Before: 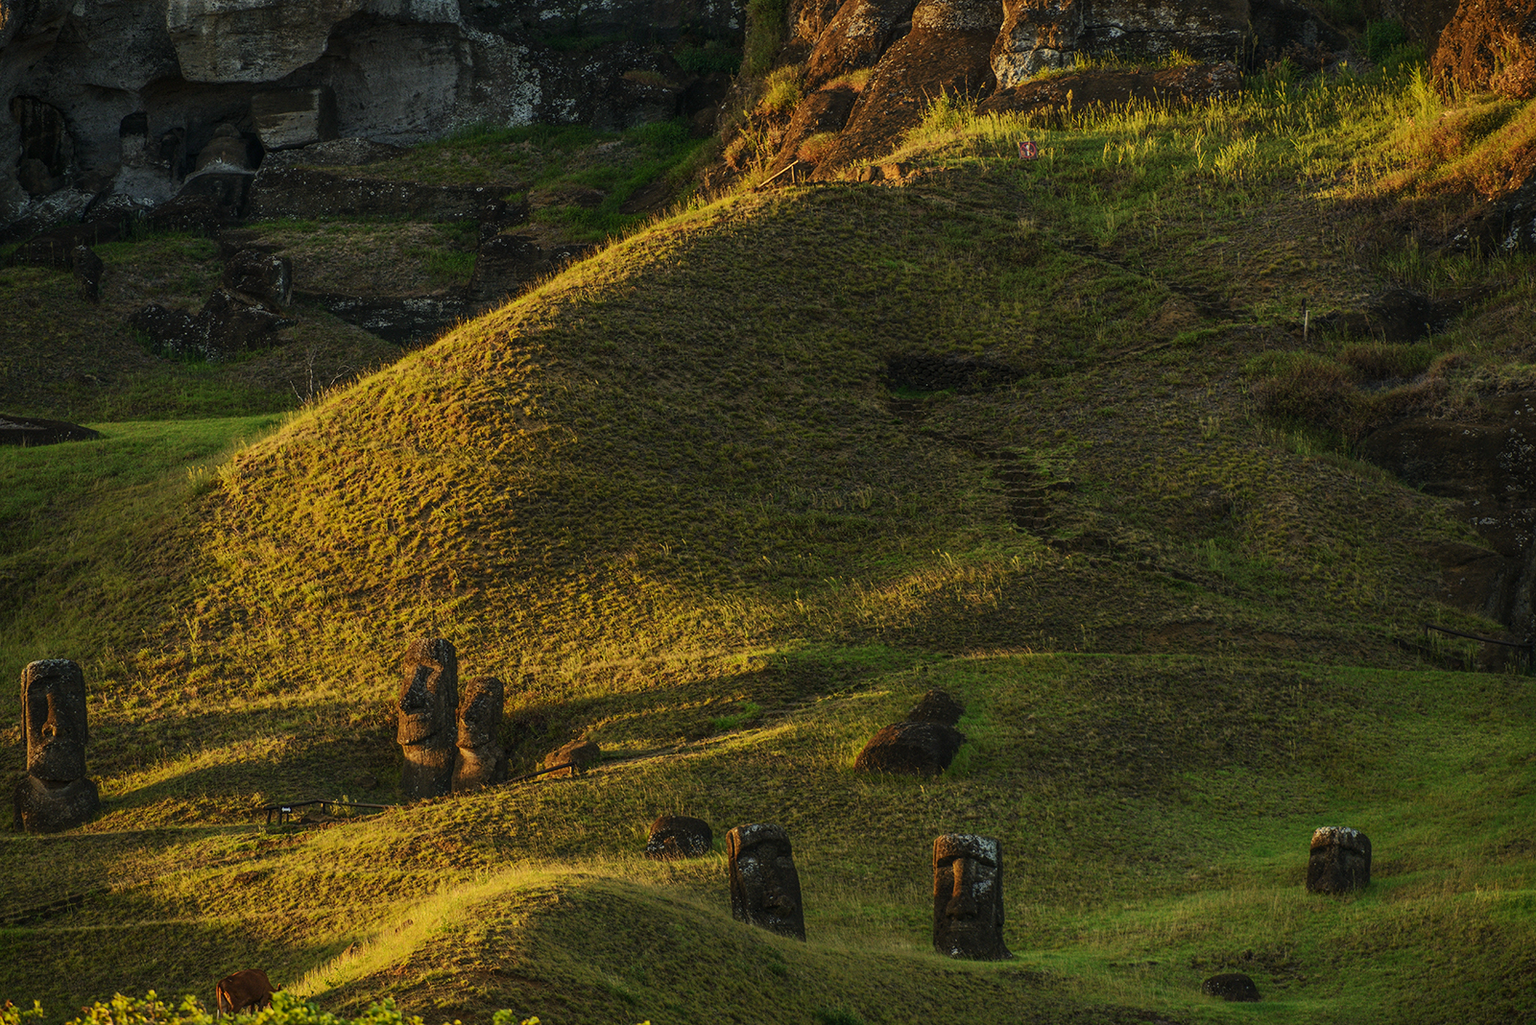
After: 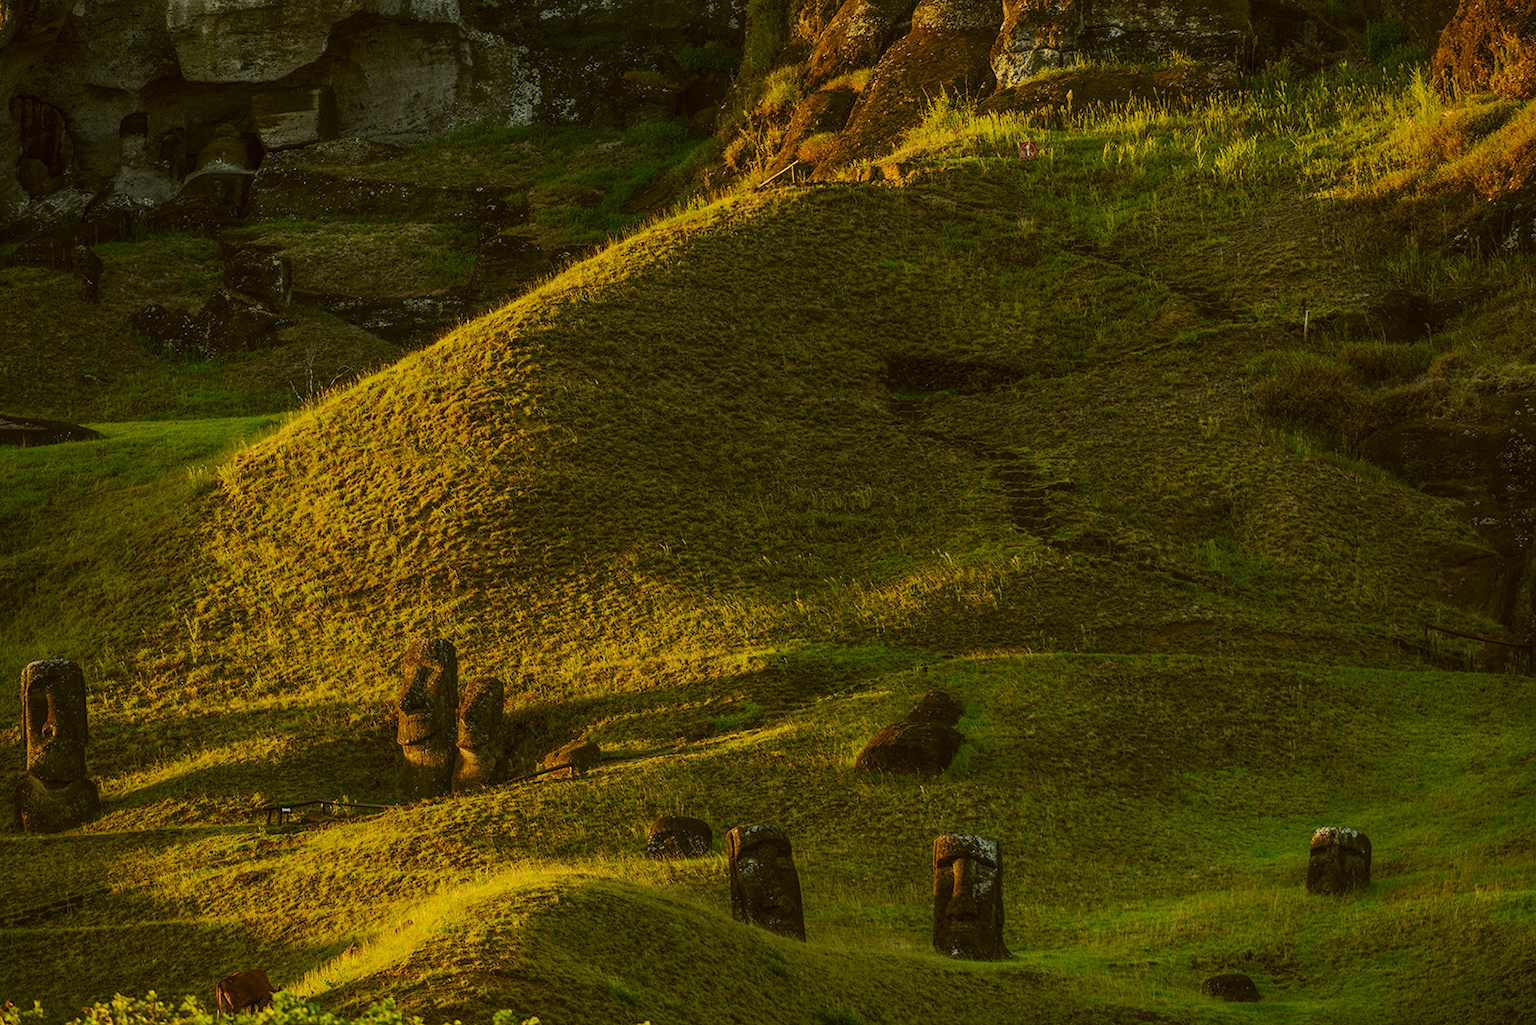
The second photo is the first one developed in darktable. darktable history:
color correction: highlights a* -1.32, highlights b* 10.07, shadows a* 0.785, shadows b* 18.61
